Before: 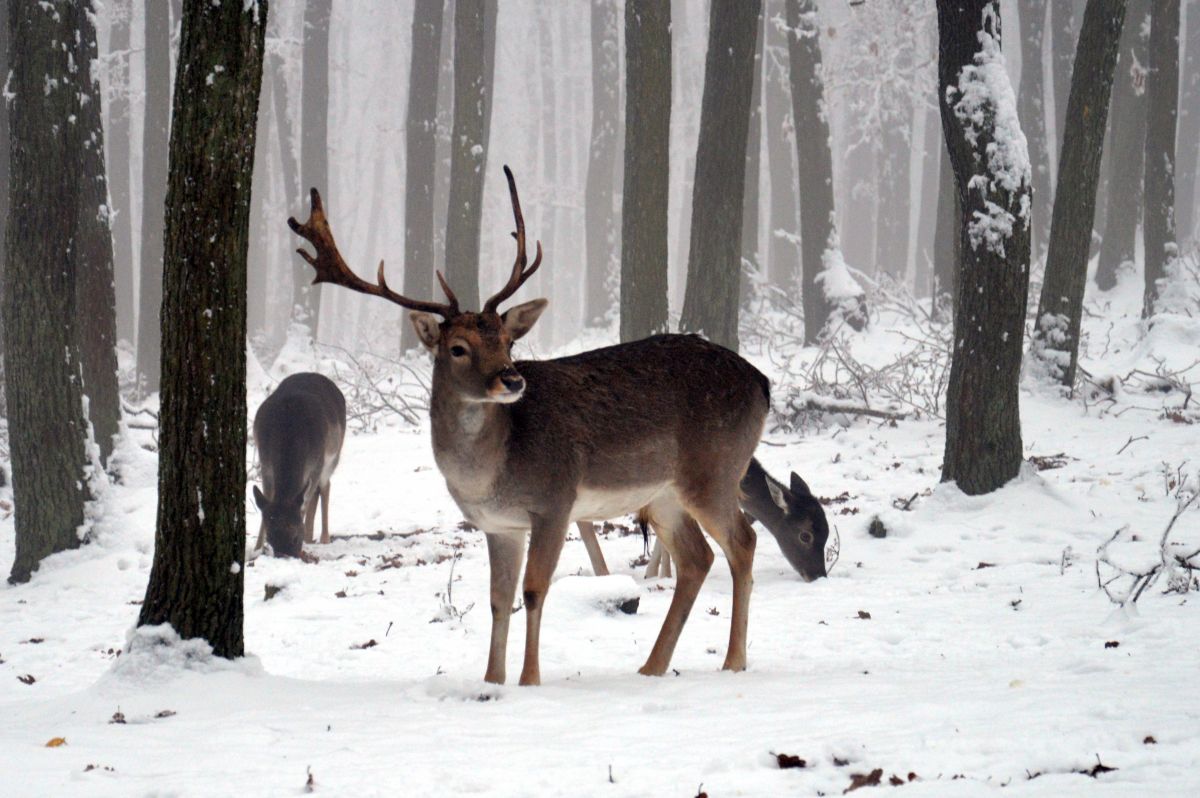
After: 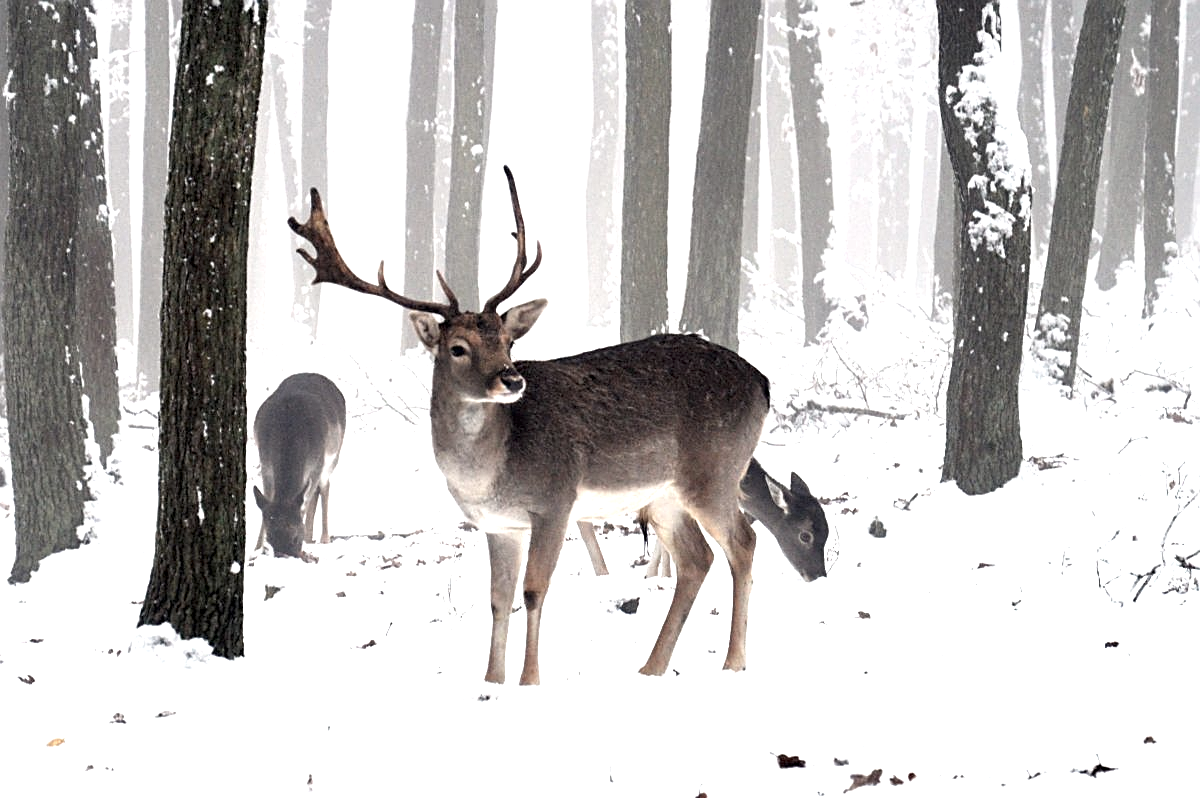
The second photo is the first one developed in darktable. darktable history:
sharpen: on, module defaults
color correction: highlights b* 0.033, saturation 0.556
exposure: black level correction 0, exposure 1.39 EV, compensate exposure bias true, compensate highlight preservation false
